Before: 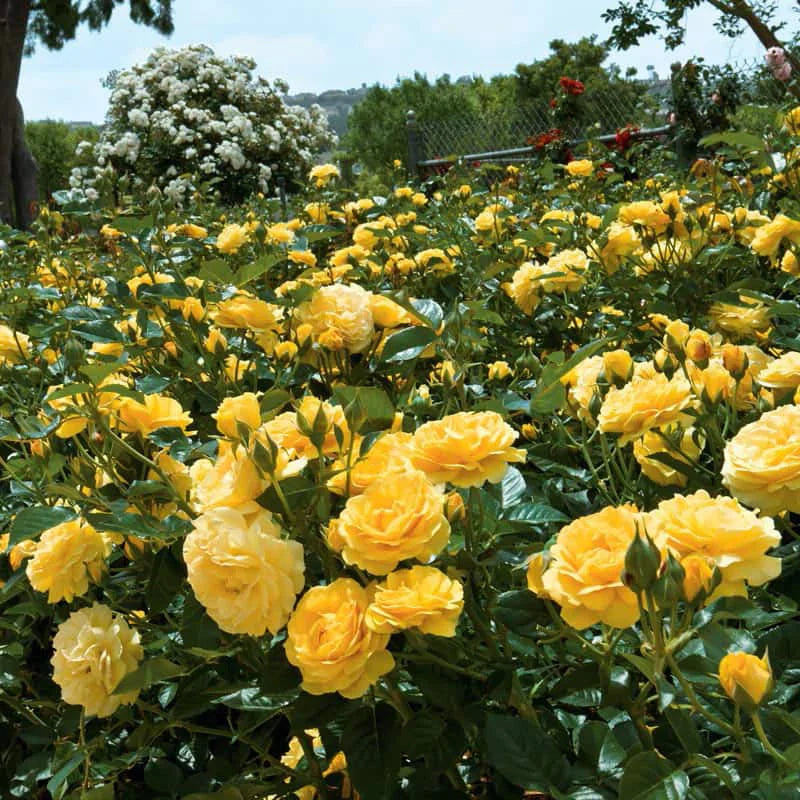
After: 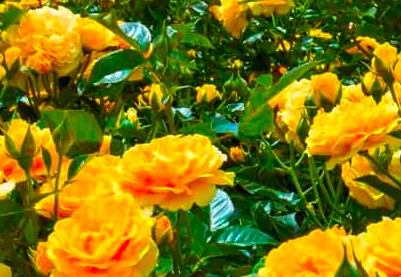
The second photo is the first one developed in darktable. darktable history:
crop: left 36.607%, top 34.735%, right 13.146%, bottom 30.611%
color correction: highlights a* 1.59, highlights b* -1.7, saturation 2.48
local contrast: on, module defaults
white balance: red 1.009, blue 1.027
